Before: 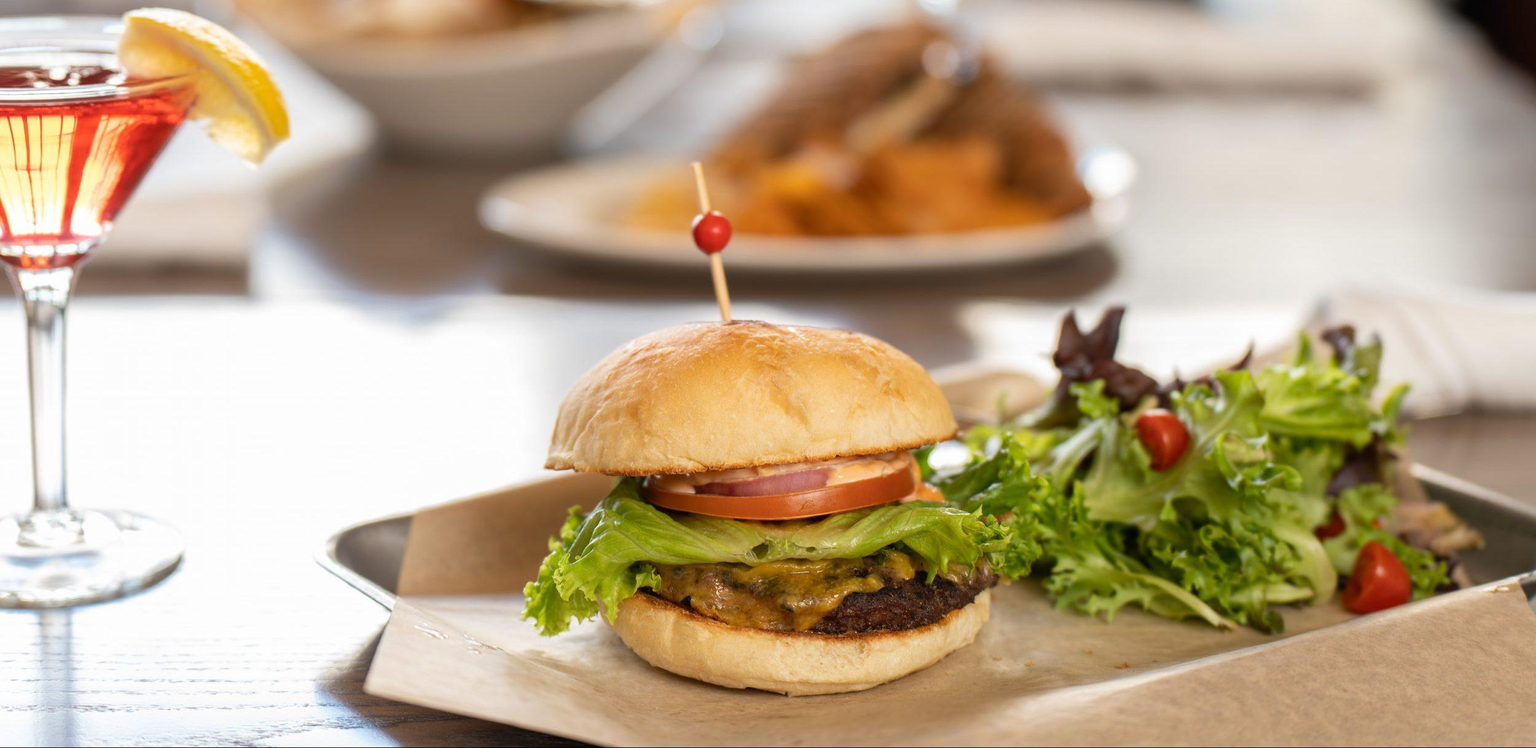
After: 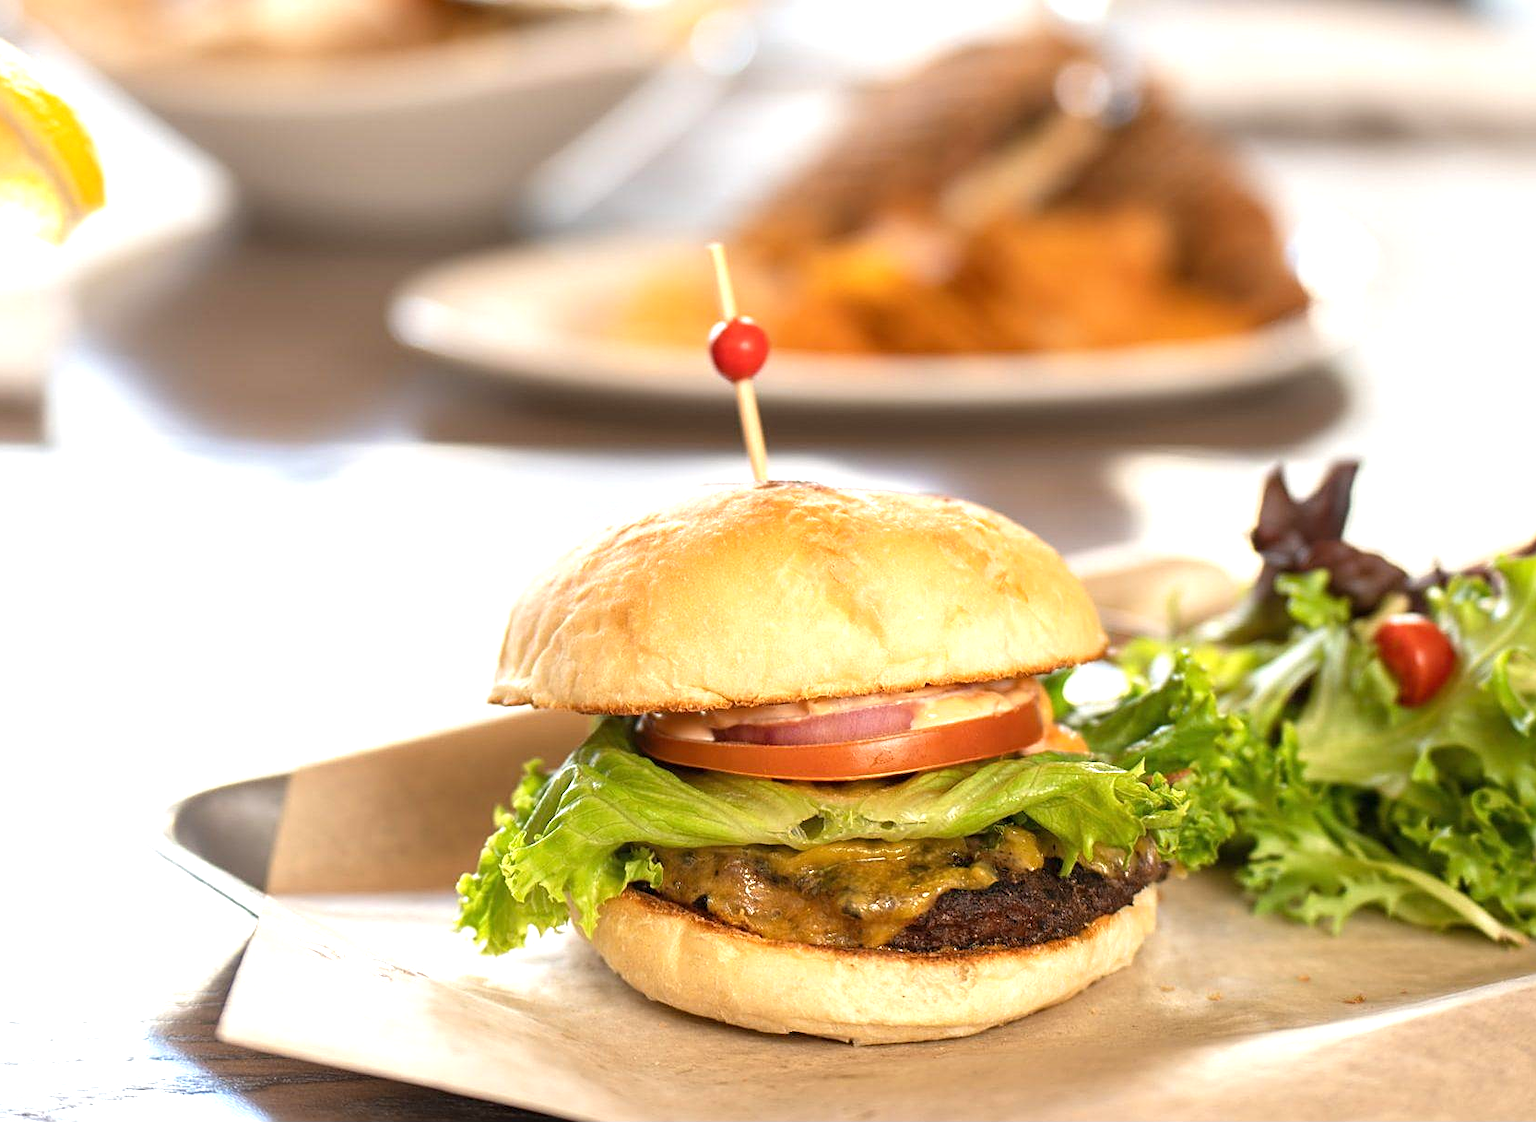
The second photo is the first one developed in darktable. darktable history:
crop and rotate: left 14.292%, right 19.041%
sharpen: on, module defaults
exposure: black level correction 0, exposure 0.7 EV, compensate exposure bias true, compensate highlight preservation false
